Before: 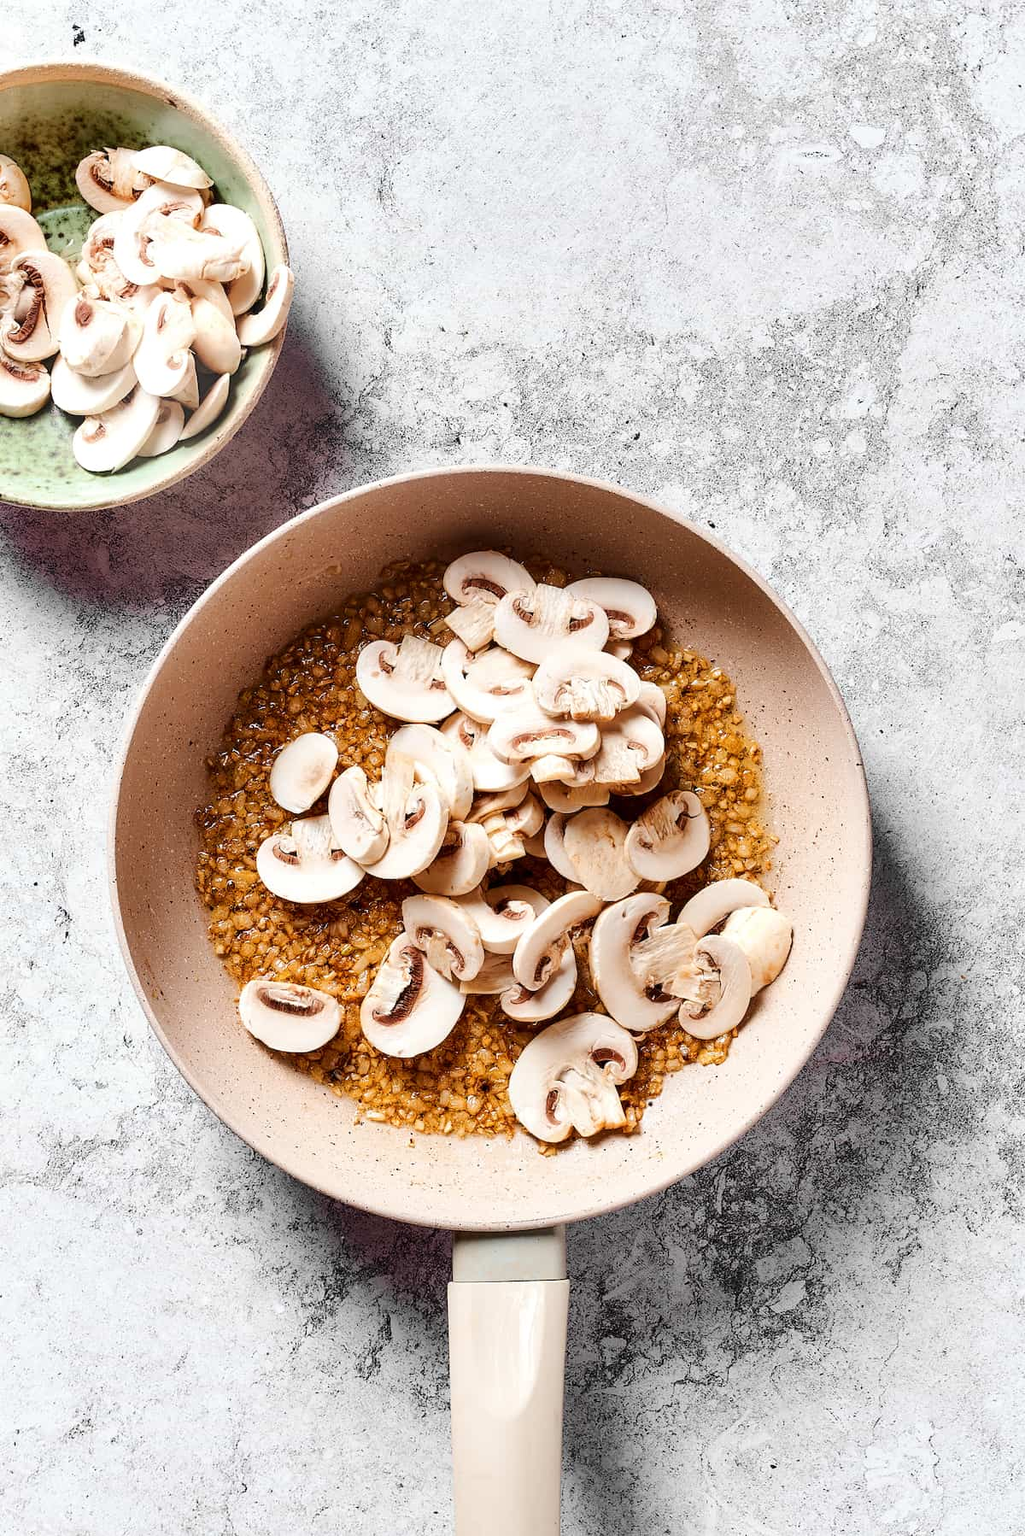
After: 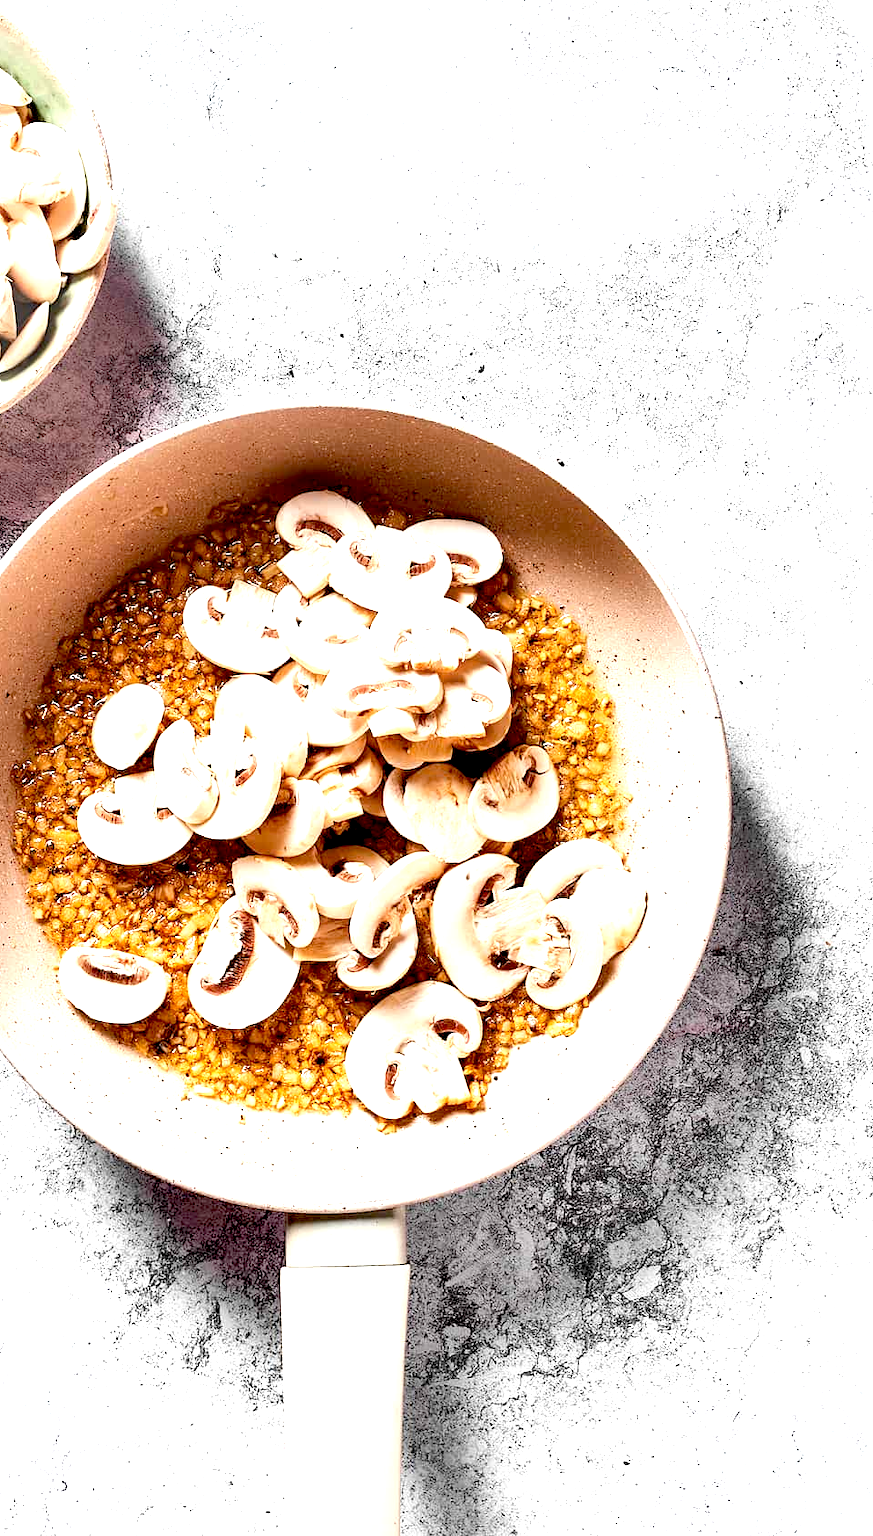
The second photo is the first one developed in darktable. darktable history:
crop and rotate: left 17.969%, top 5.812%, right 1.724%
exposure: black level correction 0.011, exposure 1.088 EV, compensate highlight preservation false
